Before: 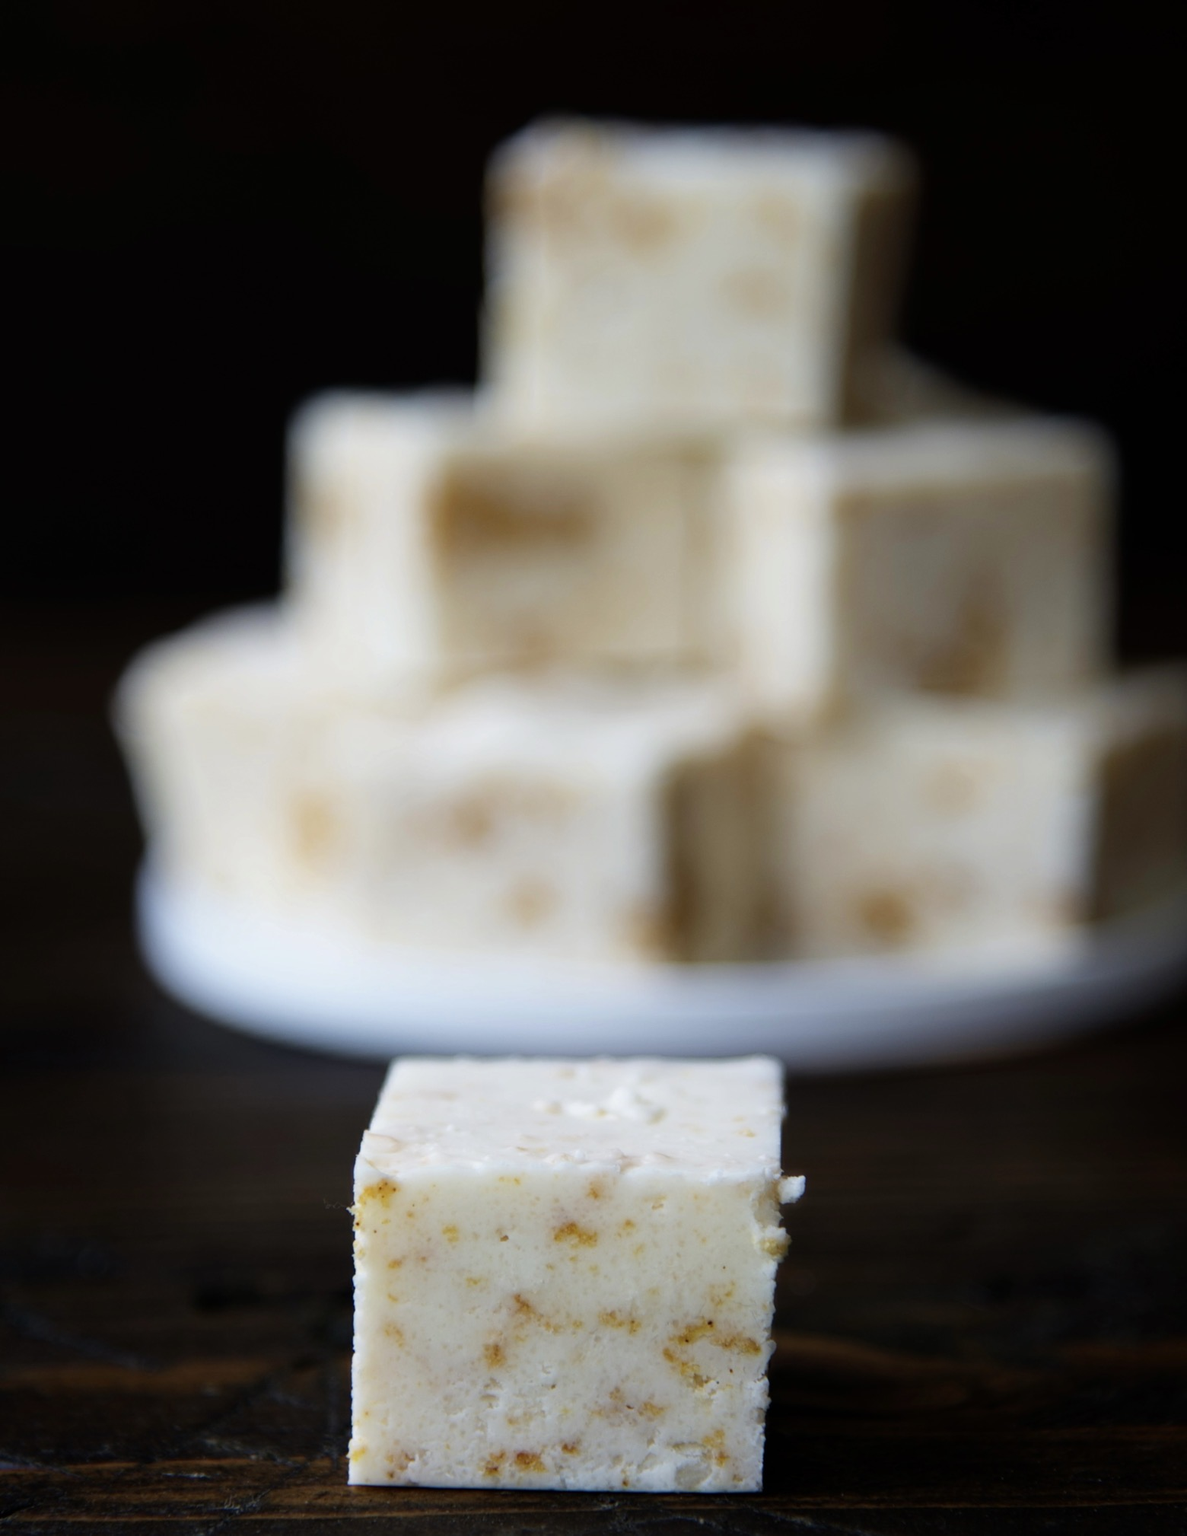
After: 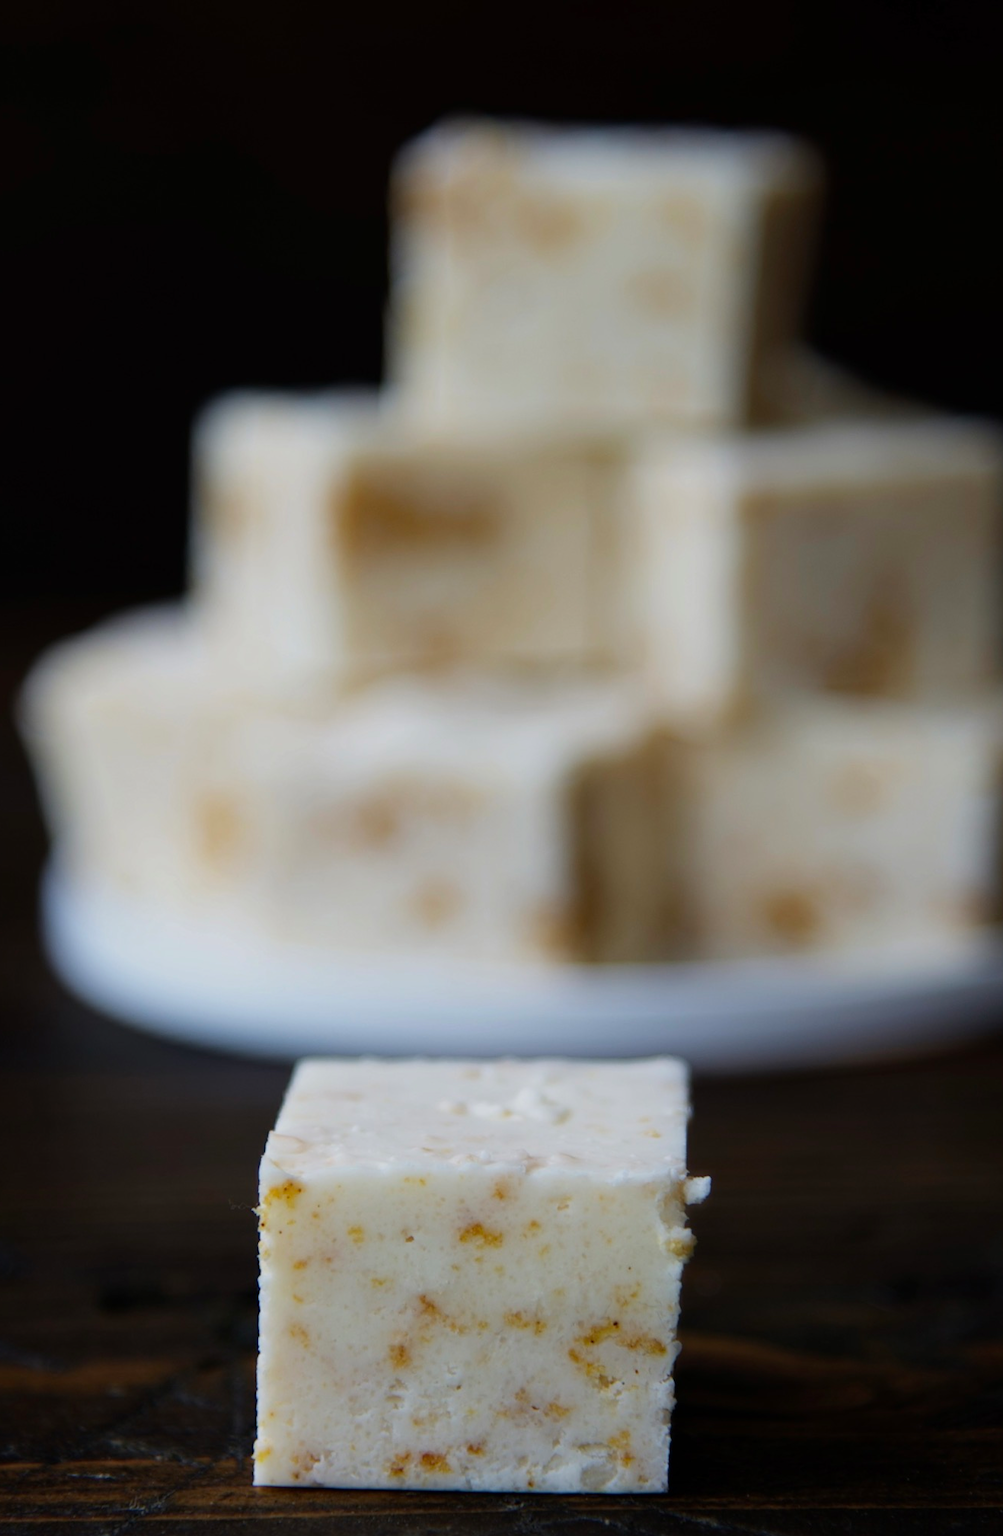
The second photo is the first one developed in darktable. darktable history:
shadows and highlights: radius 122.54, shadows 21.31, white point adjustment -9.62, highlights -13.03, soften with gaussian
crop: left 8.018%, right 7.485%
